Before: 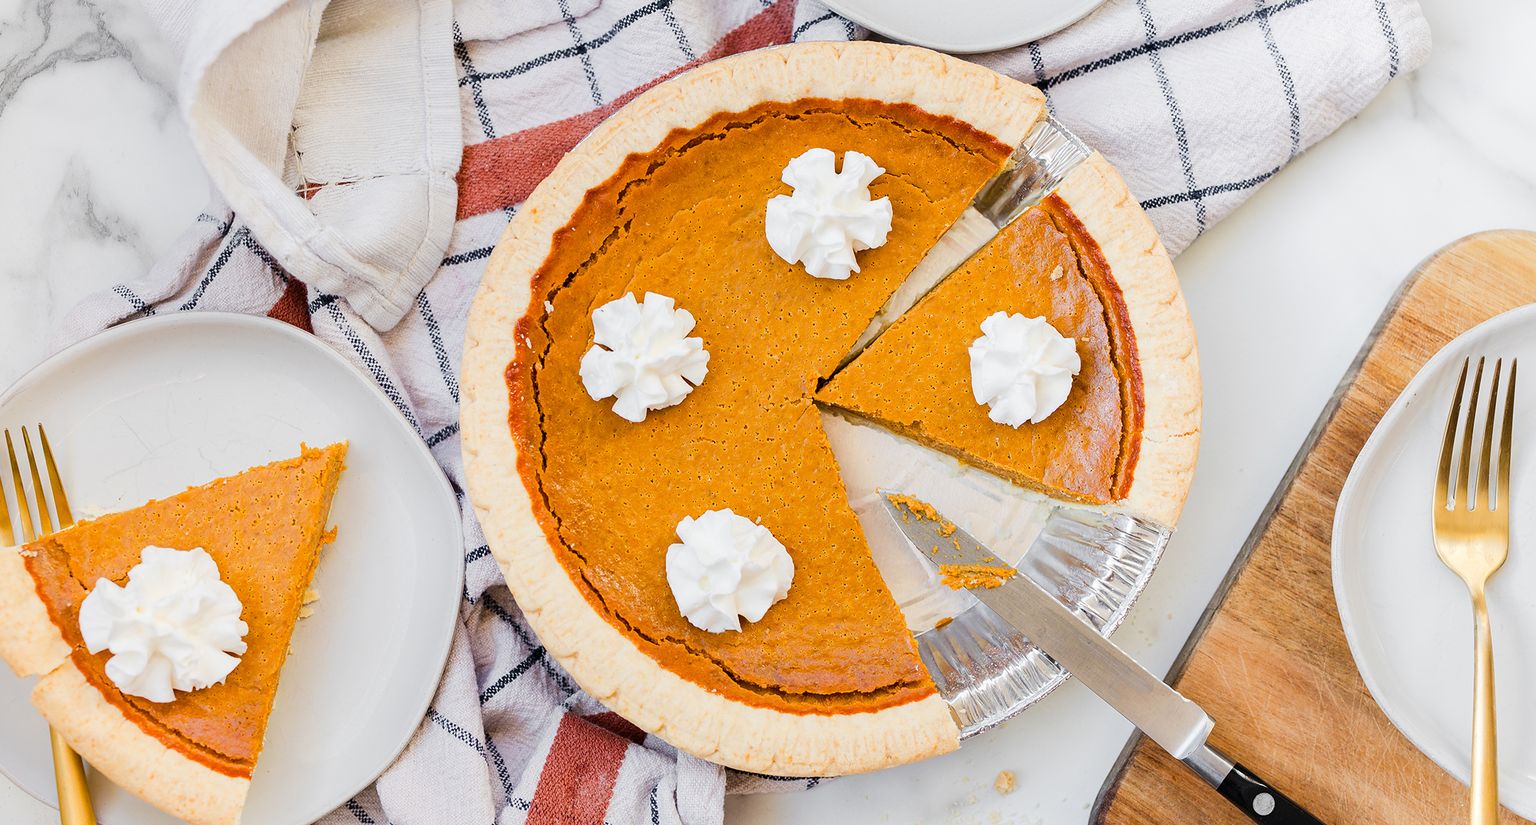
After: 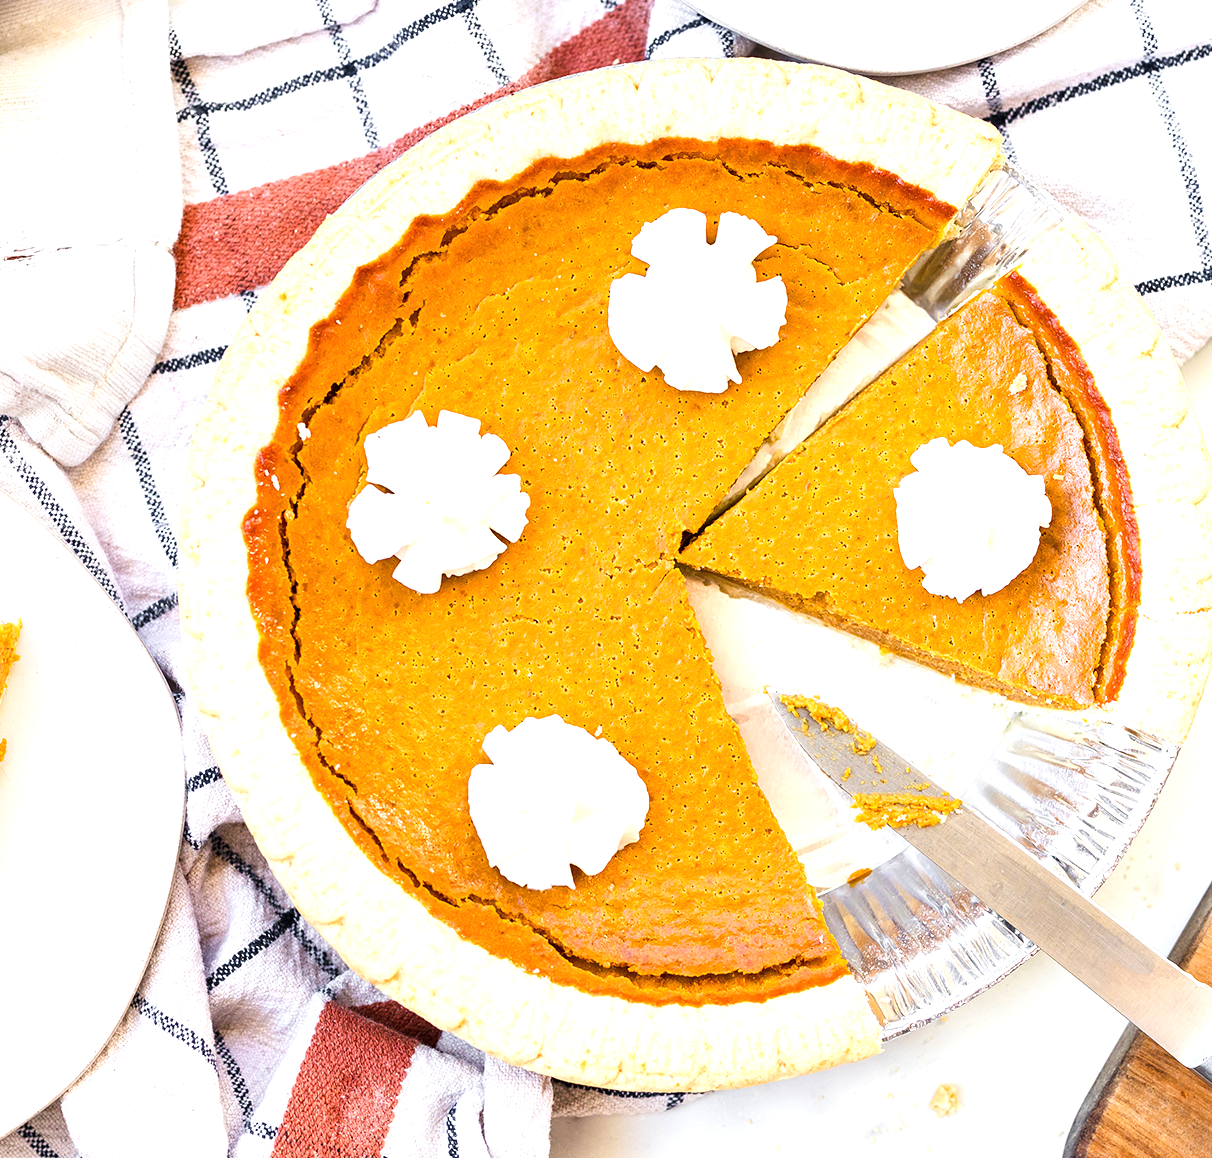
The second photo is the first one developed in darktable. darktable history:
crop: left 21.674%, right 22.086%
exposure: black level correction 0, exposure 0.877 EV, compensate exposure bias true, compensate highlight preservation false
